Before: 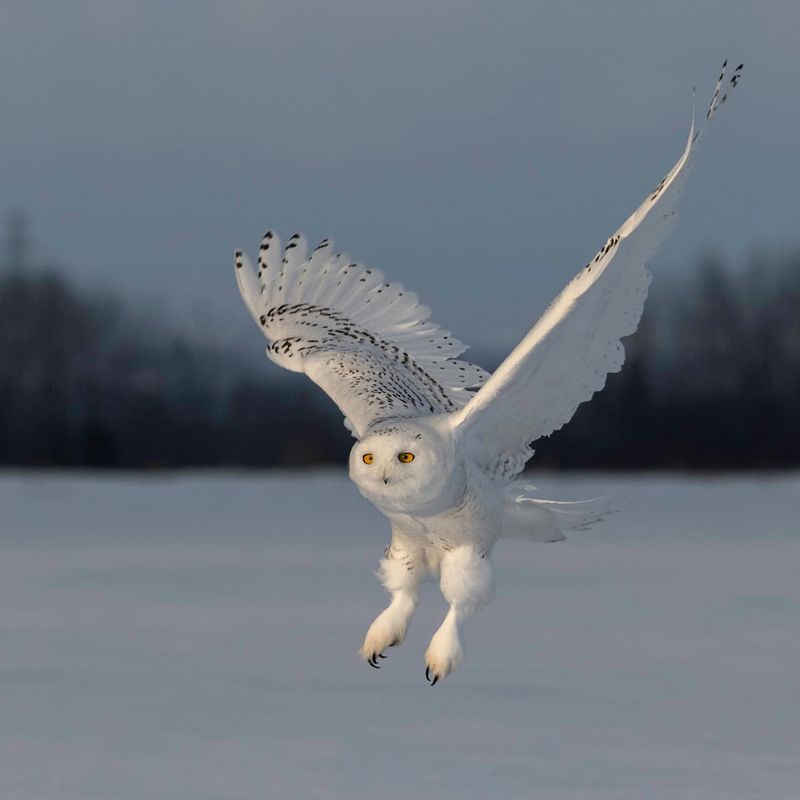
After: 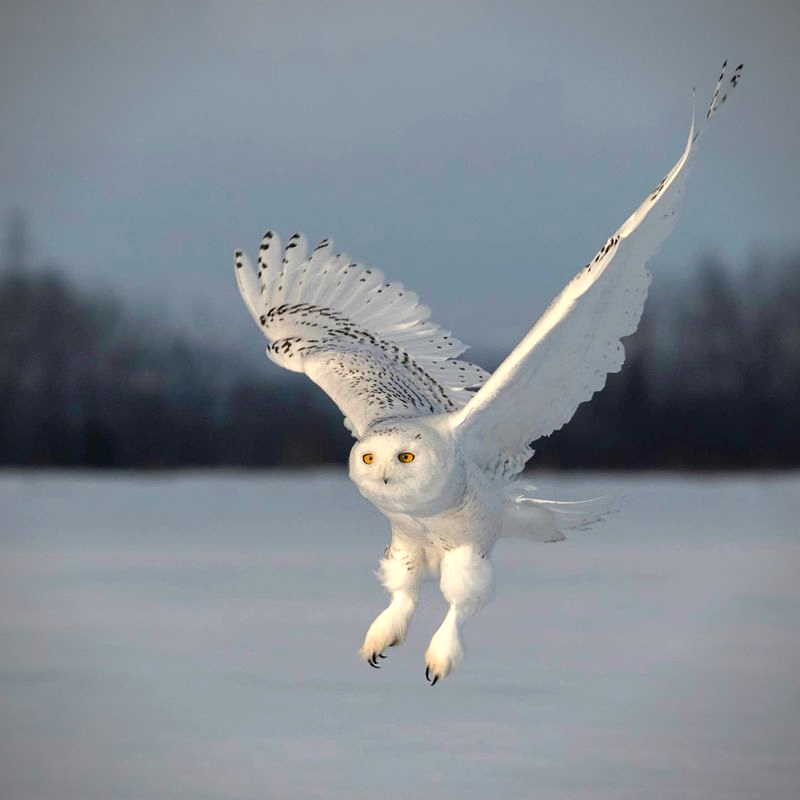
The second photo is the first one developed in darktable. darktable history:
exposure: exposure 0.585 EV, compensate highlight preservation false
vignetting: fall-off start 92.05%
color correction: highlights b* 2.92
